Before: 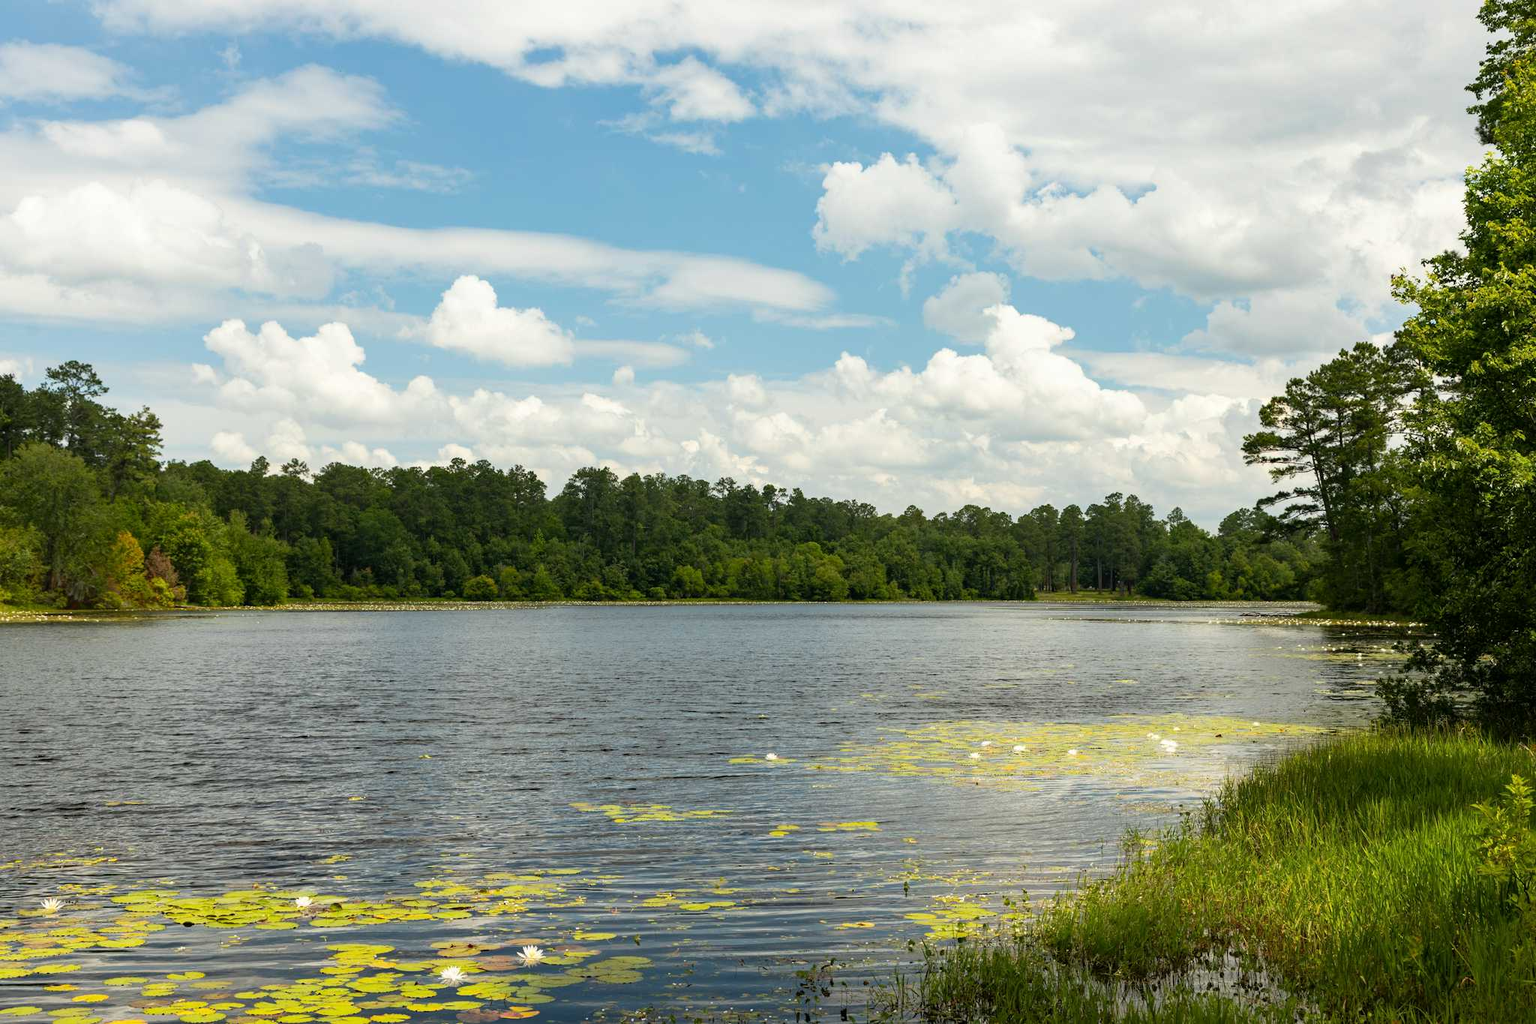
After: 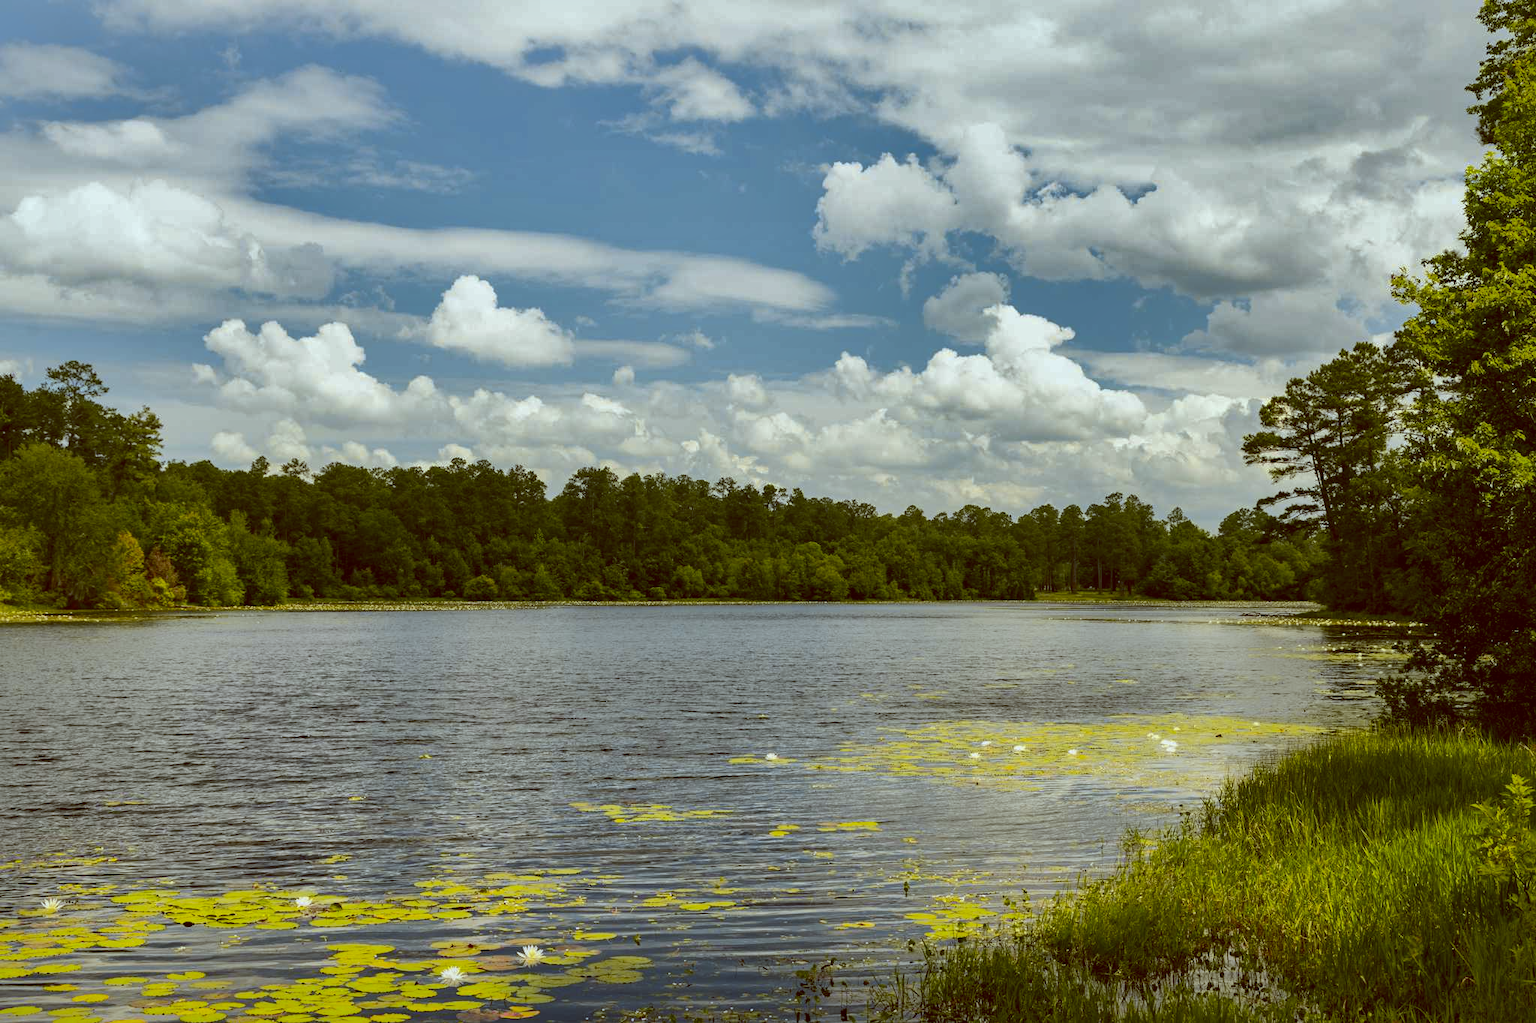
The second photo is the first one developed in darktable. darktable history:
shadows and highlights: shadows 25, highlights -70
white balance: red 0.931, blue 1.11
tone curve: curves: ch0 [(0, 0) (0.227, 0.17) (0.766, 0.774) (1, 1)]; ch1 [(0, 0) (0.114, 0.127) (0.437, 0.452) (0.498, 0.495) (0.579, 0.576) (1, 1)]; ch2 [(0, 0) (0.233, 0.259) (0.493, 0.492) (0.568, 0.579) (1, 1)], color space Lab, independent channels, preserve colors none
color balance: lift [1.001, 1.007, 1, 0.993], gamma [1.023, 1.026, 1.01, 0.974], gain [0.964, 1.059, 1.073, 0.927]
